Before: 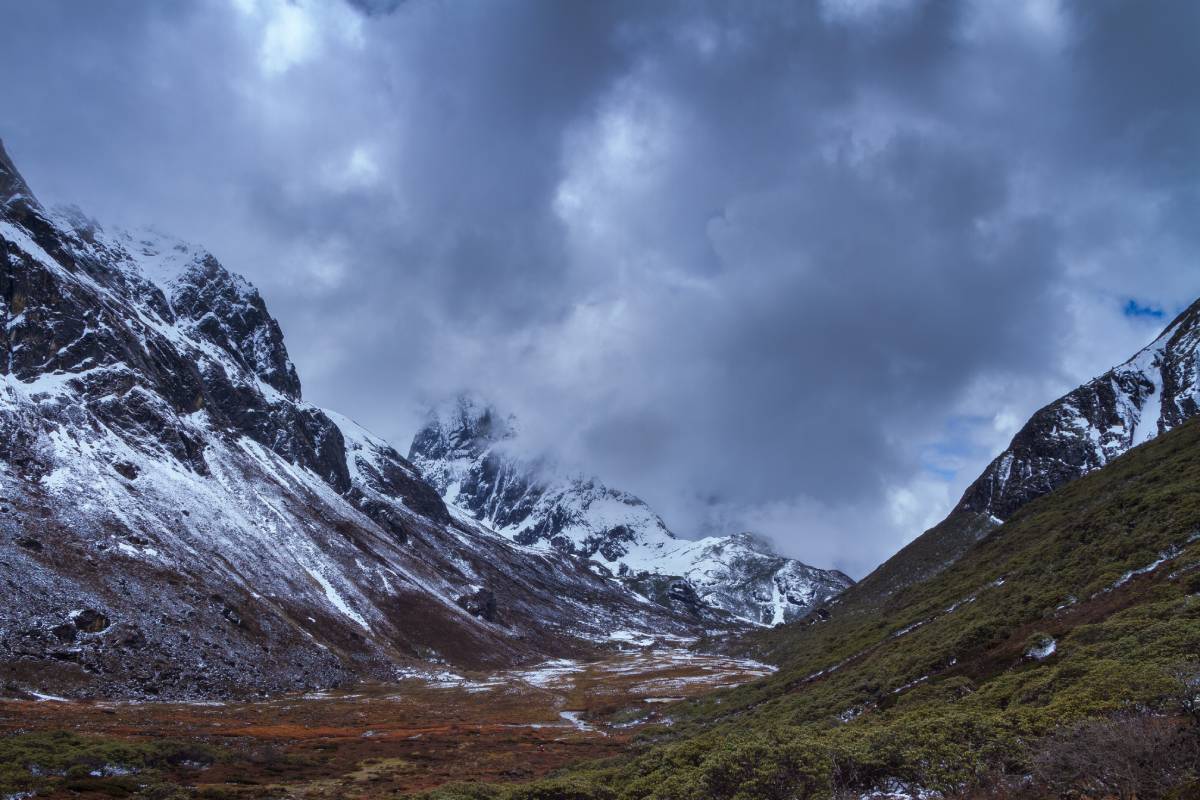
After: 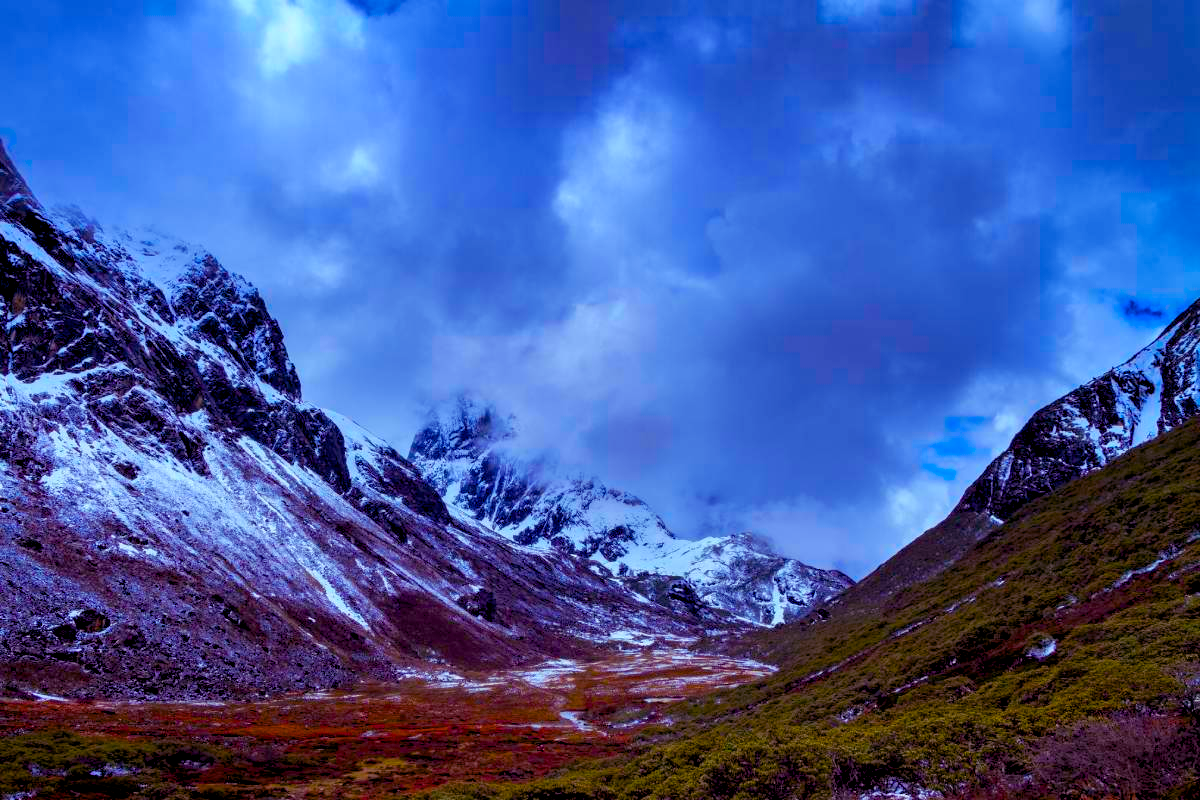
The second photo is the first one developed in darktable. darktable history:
contrast brightness saturation: contrast 0.037, saturation 0.074
exposure: black level correction 0.01, compensate highlight preservation false
color balance rgb: shadows lift › luminance 0.372%, shadows lift › chroma 6.98%, shadows lift › hue 300.19°, shadows fall-off 102.69%, perceptual saturation grading › global saturation 63.676%, perceptual saturation grading › highlights 58.927%, perceptual saturation grading › mid-tones 49.26%, perceptual saturation grading › shadows 49.355%, mask middle-gray fulcrum 22.363%
